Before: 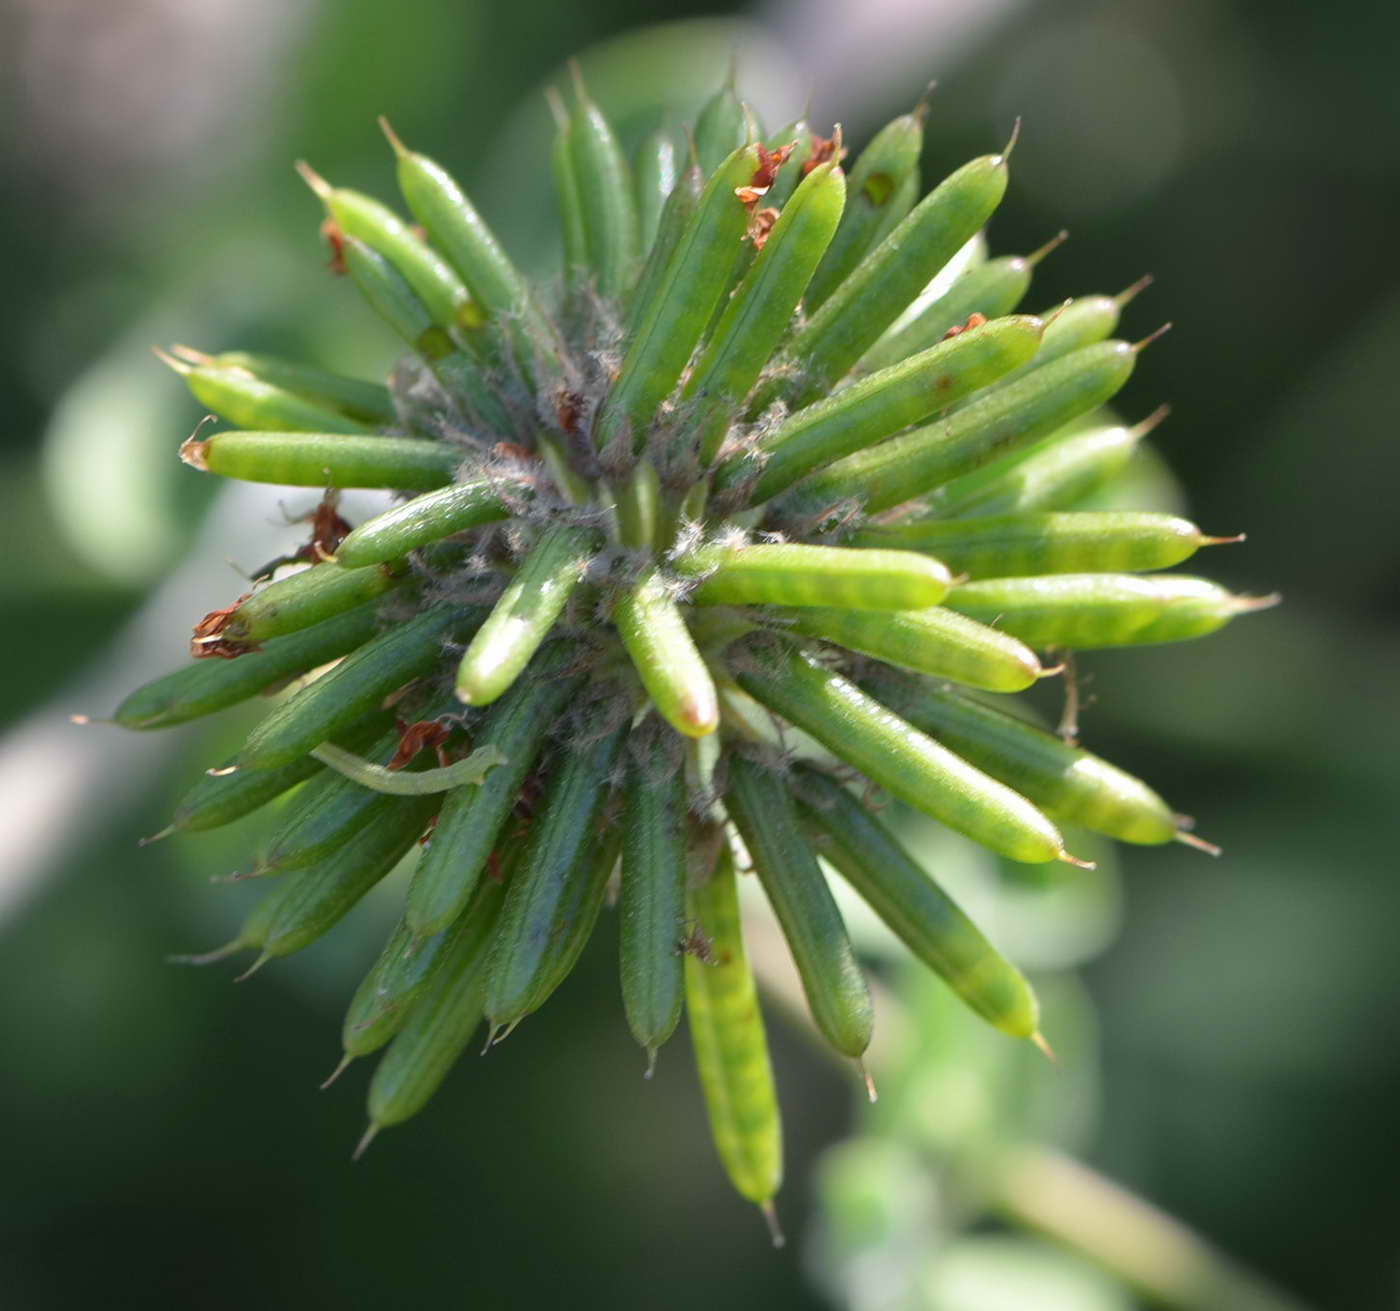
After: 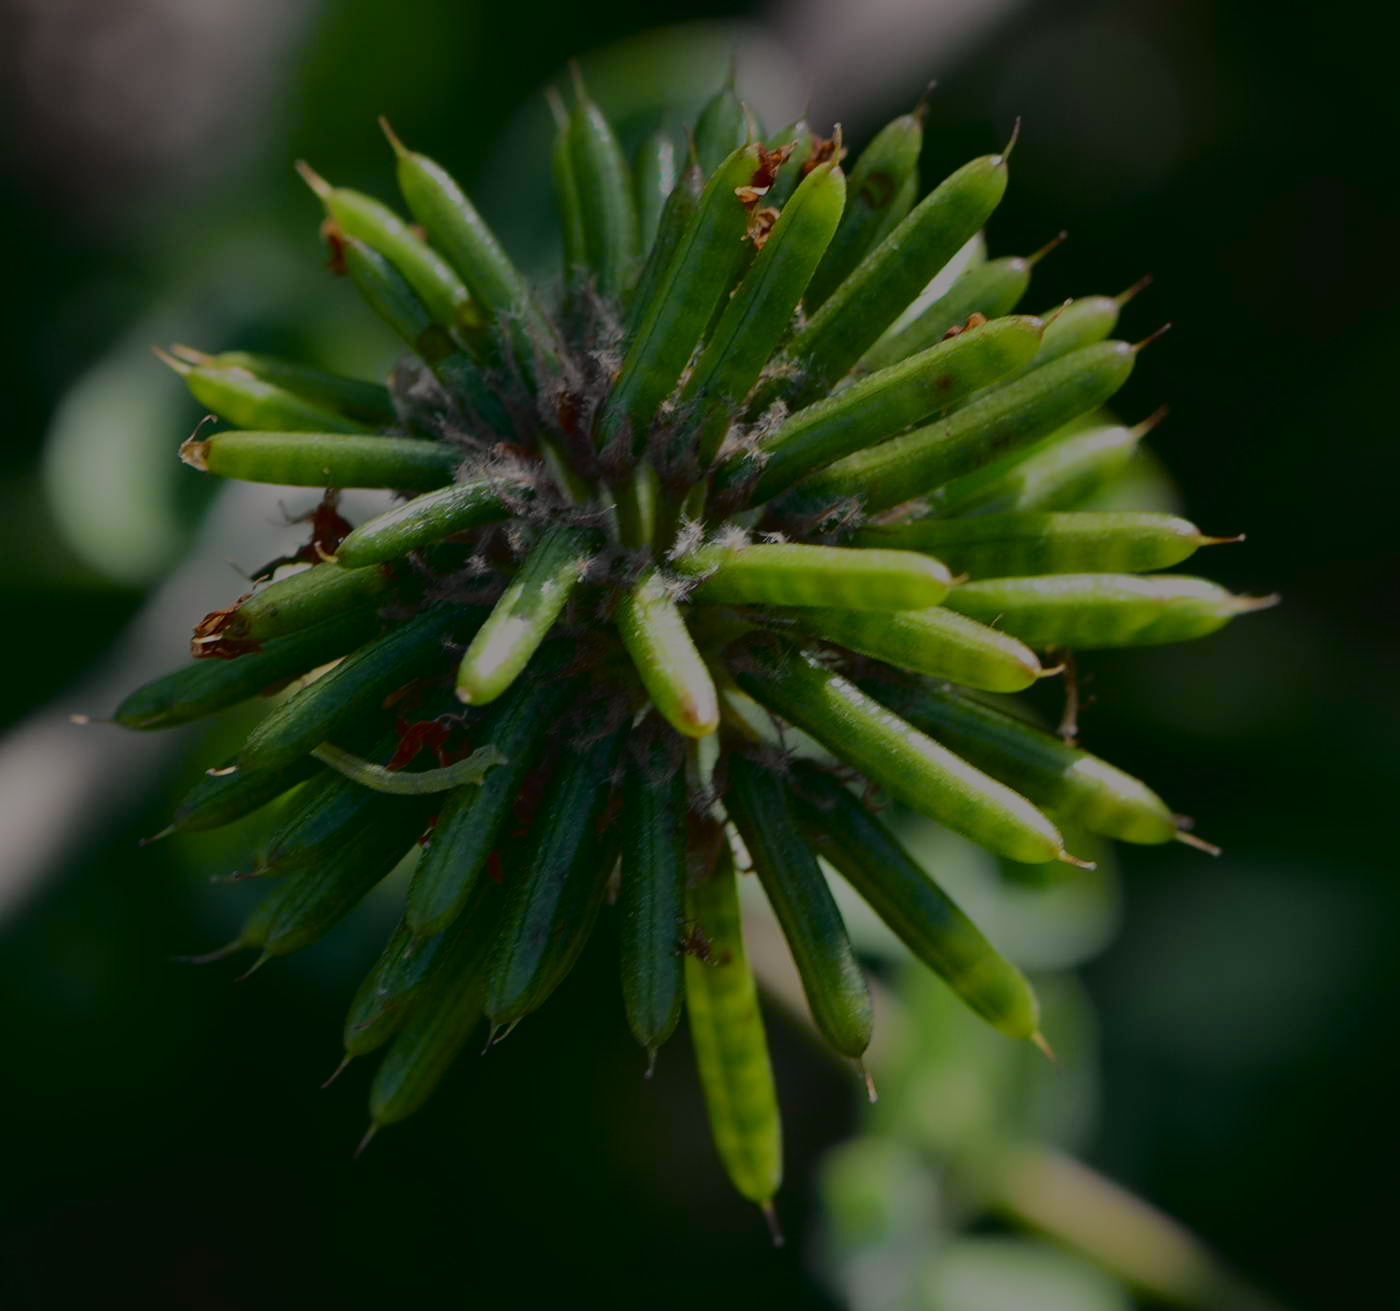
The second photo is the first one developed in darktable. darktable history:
color balance rgb: perceptual brilliance grading › global brilliance -48.39%
tone curve: curves: ch0 [(0, 0.022) (0.177, 0.086) (0.392, 0.438) (0.704, 0.844) (0.858, 0.938) (1, 0.981)]; ch1 [(0, 0) (0.402, 0.36) (0.476, 0.456) (0.498, 0.501) (0.518, 0.521) (0.58, 0.598) (0.619, 0.65) (0.692, 0.737) (1, 1)]; ch2 [(0, 0) (0.415, 0.438) (0.483, 0.499) (0.503, 0.507) (0.526, 0.537) (0.563, 0.624) (0.626, 0.714) (0.699, 0.753) (0.997, 0.858)], color space Lab, independent channels
